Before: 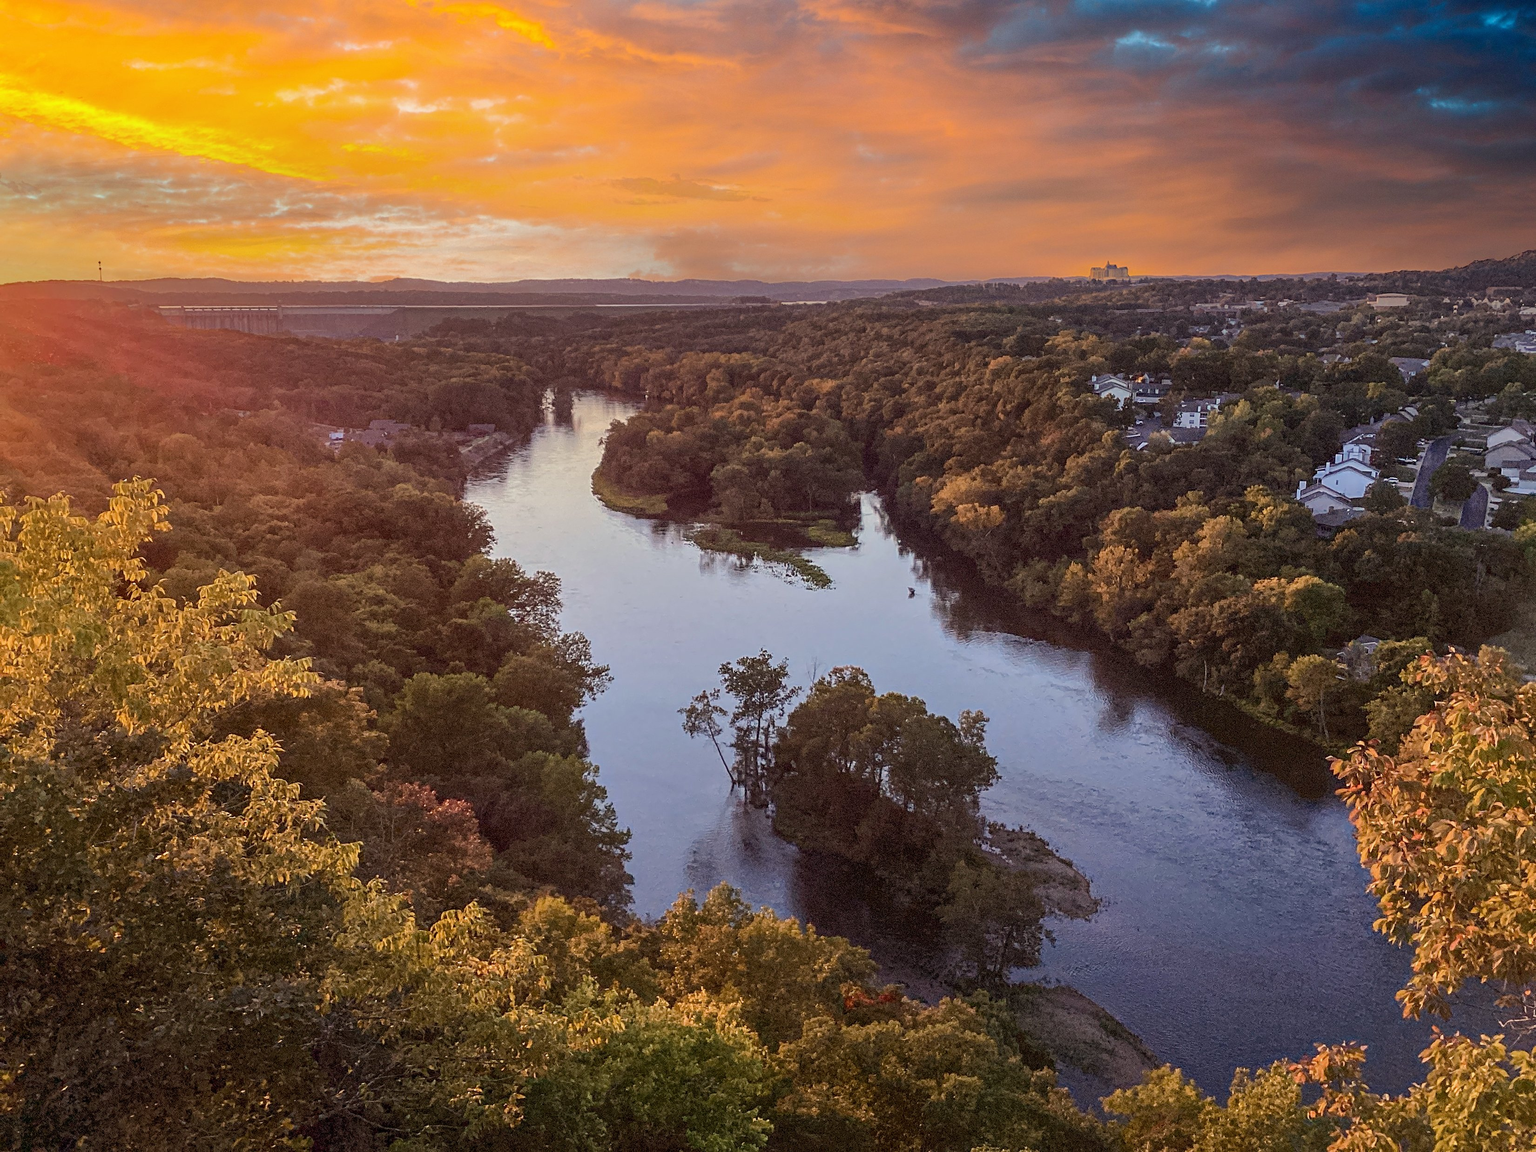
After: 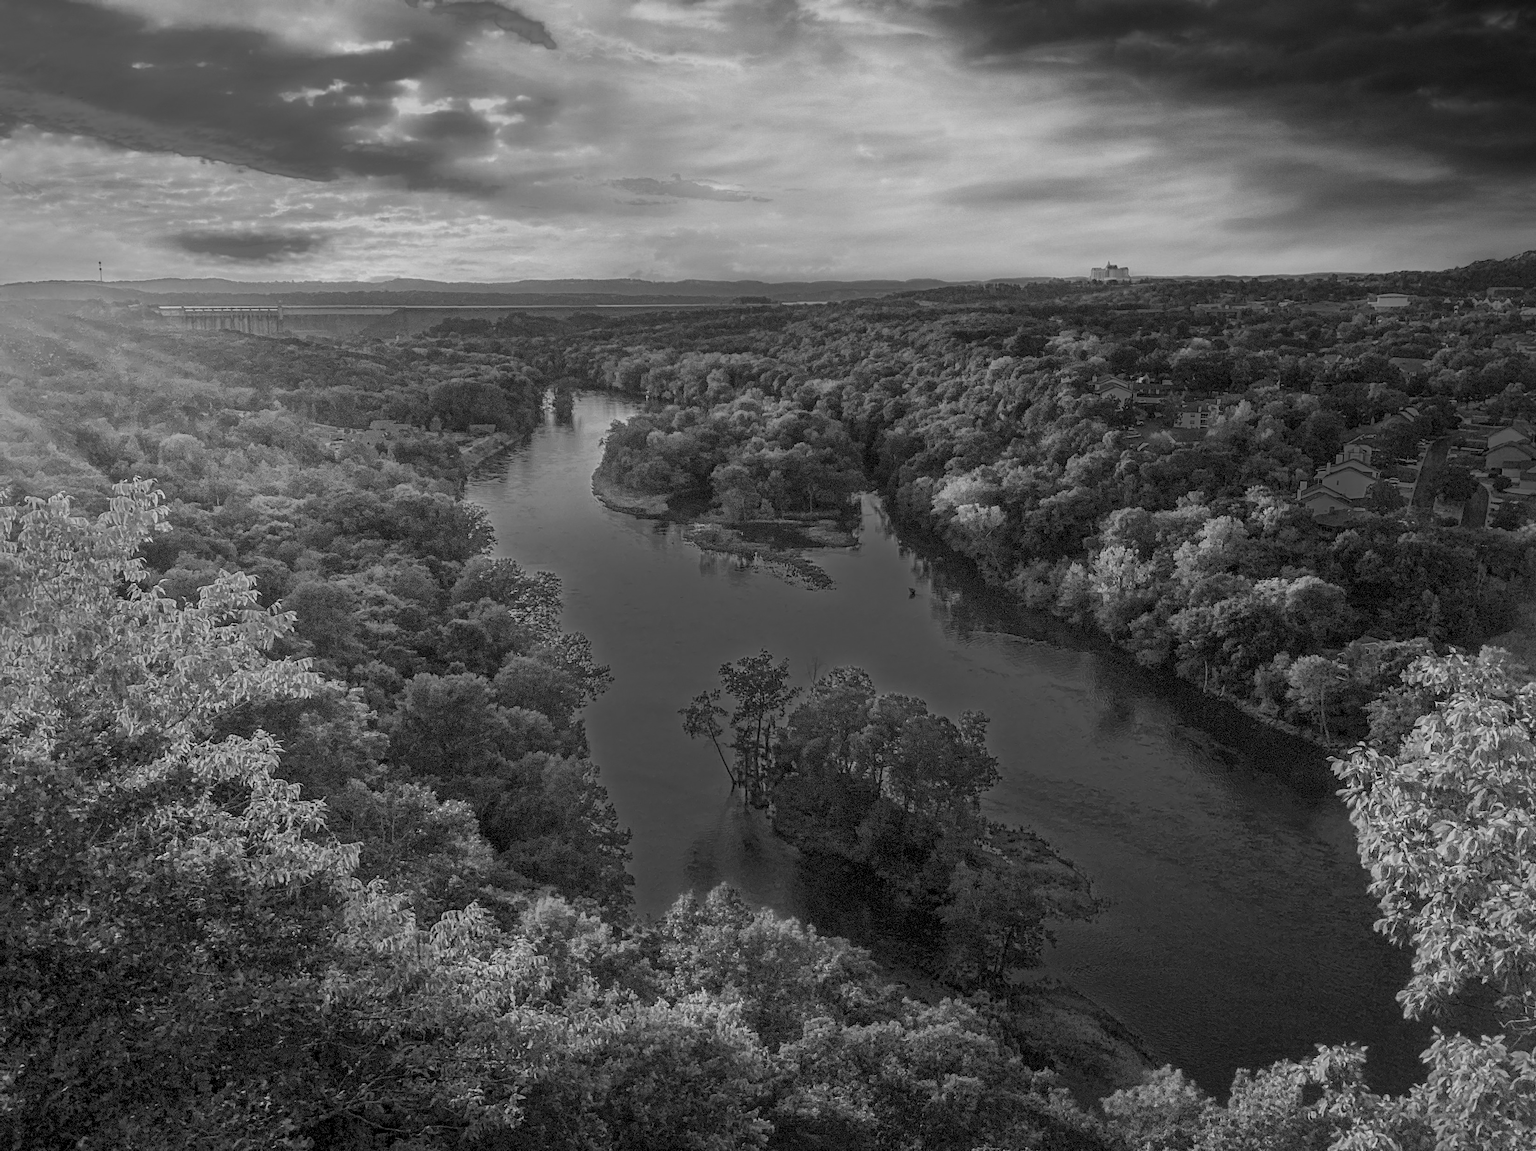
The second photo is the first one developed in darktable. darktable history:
local contrast: on, module defaults
exposure: exposure 0.178 EV, compensate exposure bias true, compensate highlight preservation false
color correction: highlights a* -39.68, highlights b* -40, shadows a* -40, shadows b* -40, saturation -3
global tonemap: drago (1, 100), detail 1
white balance: red 0.98, blue 1.034
monochrome: a 26.22, b 42.67, size 0.8
